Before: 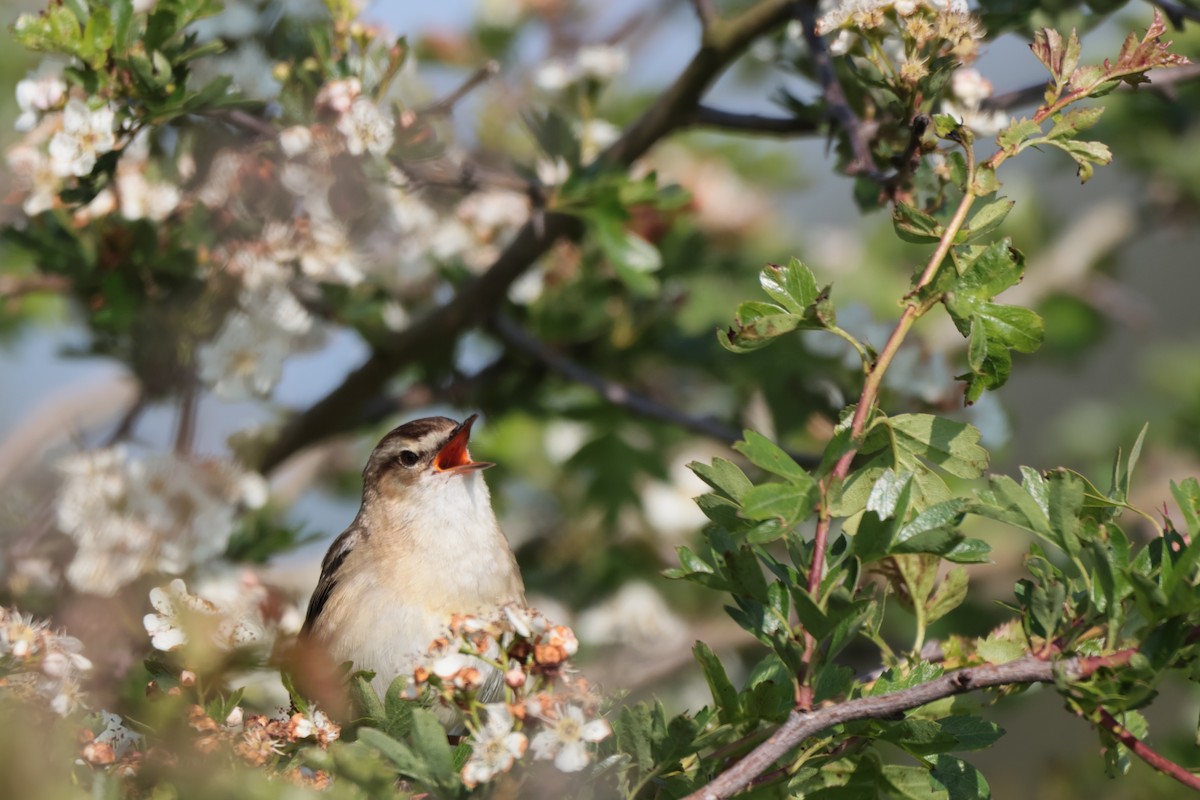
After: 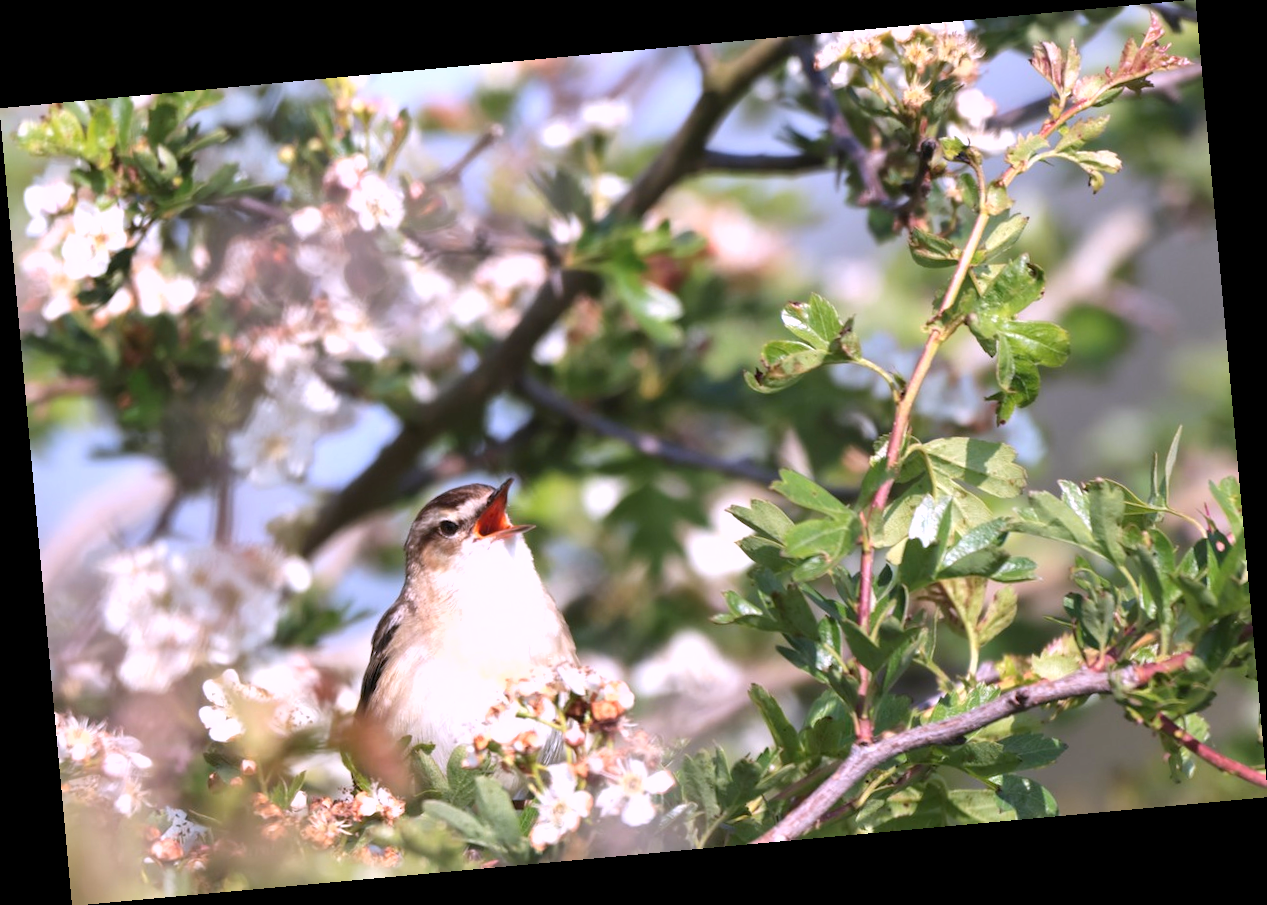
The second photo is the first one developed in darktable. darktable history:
white balance: red 1.042, blue 1.17
exposure: exposure 0.781 EV, compensate highlight preservation false
rotate and perspective: rotation -5.2°, automatic cropping off
shadows and highlights: shadows 29.32, highlights -29.32, low approximation 0.01, soften with gaussian
